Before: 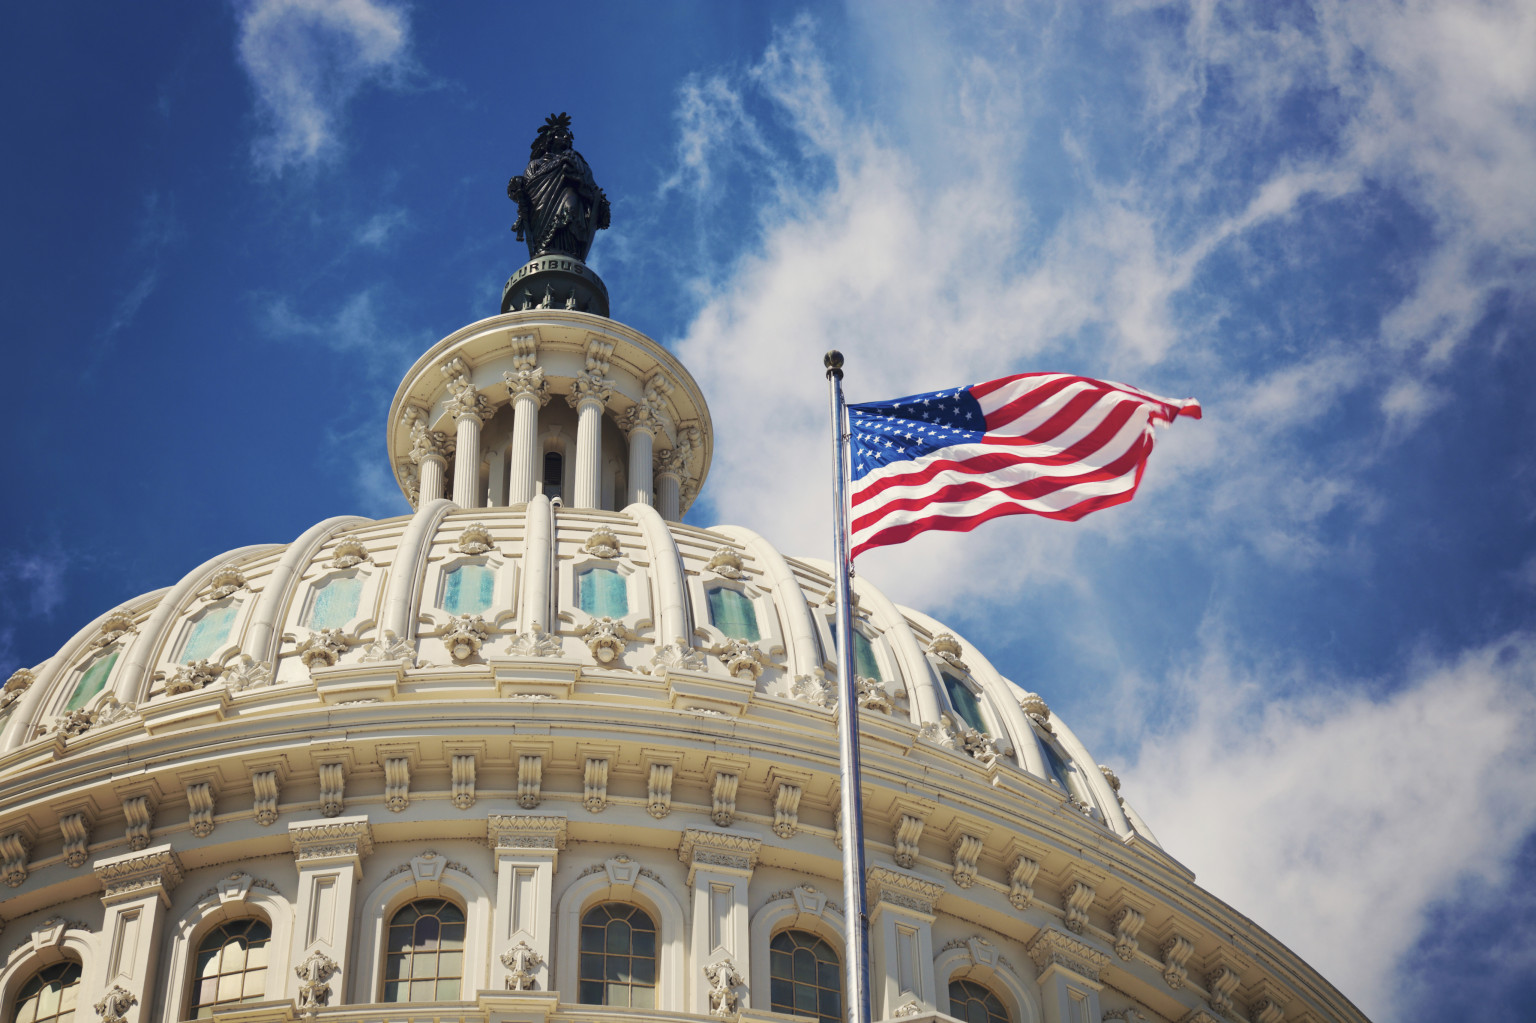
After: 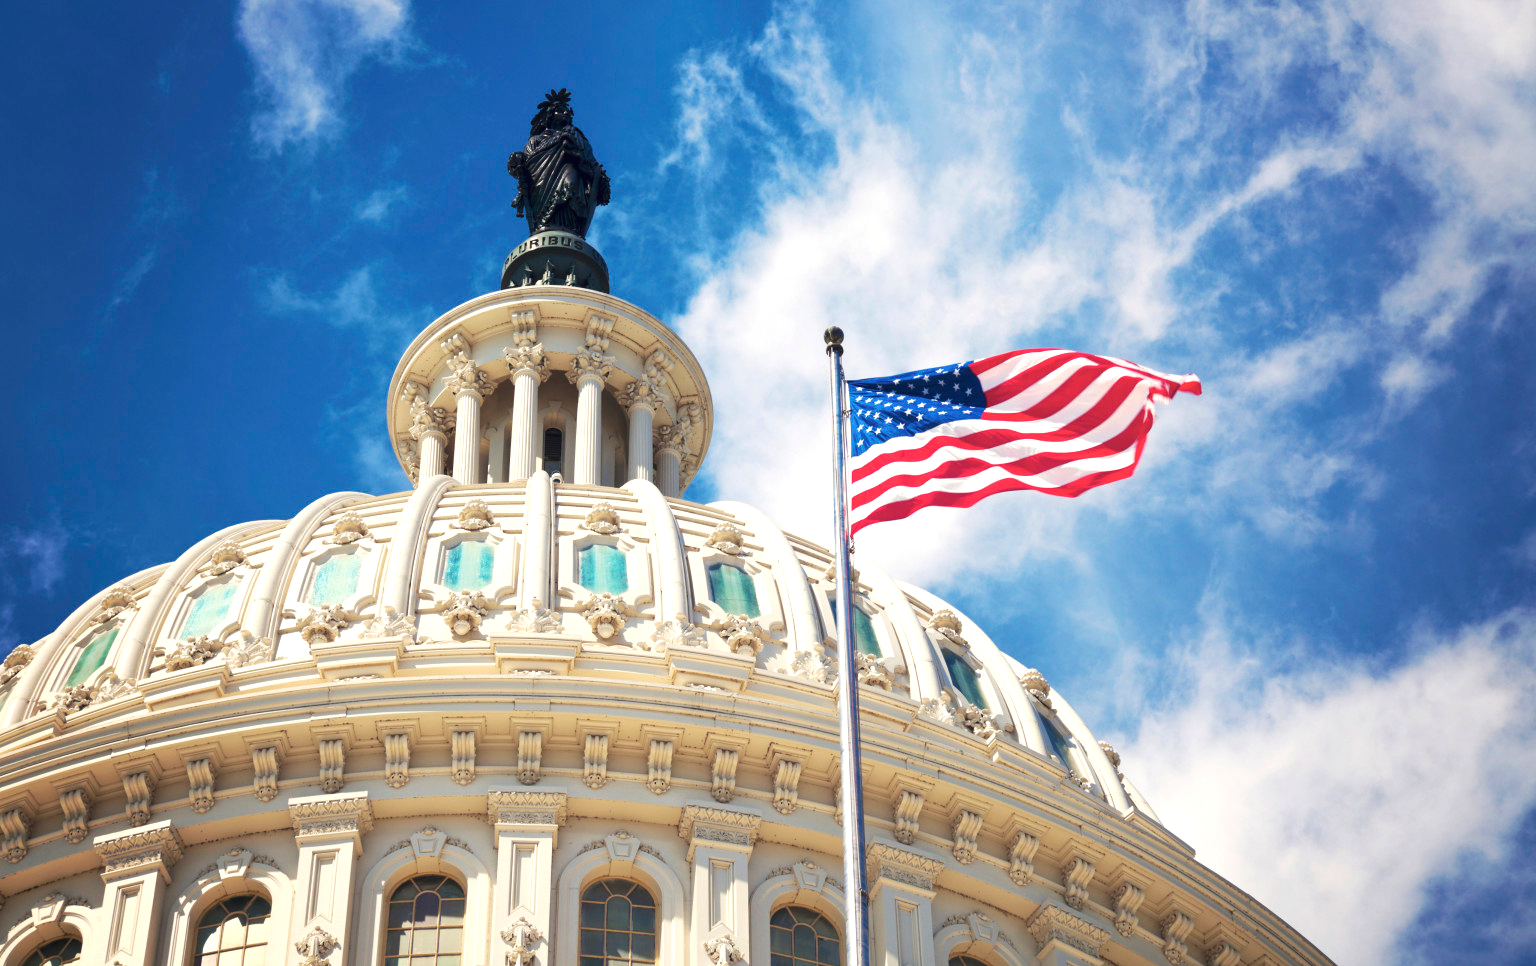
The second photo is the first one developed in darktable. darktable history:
crop and rotate: top 2.479%, bottom 3.018%
exposure: black level correction 0, exposure 0.6 EV, compensate exposure bias true, compensate highlight preservation false
